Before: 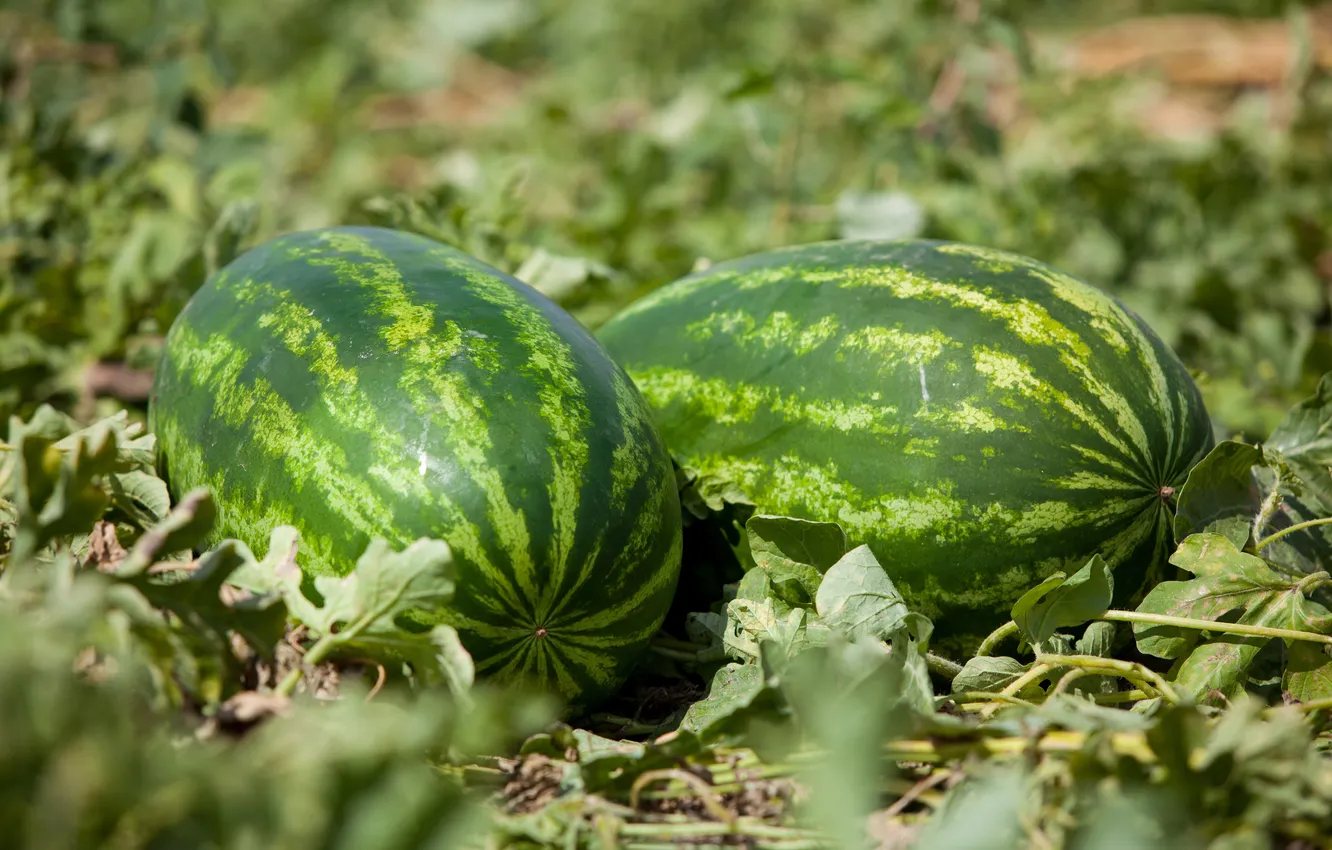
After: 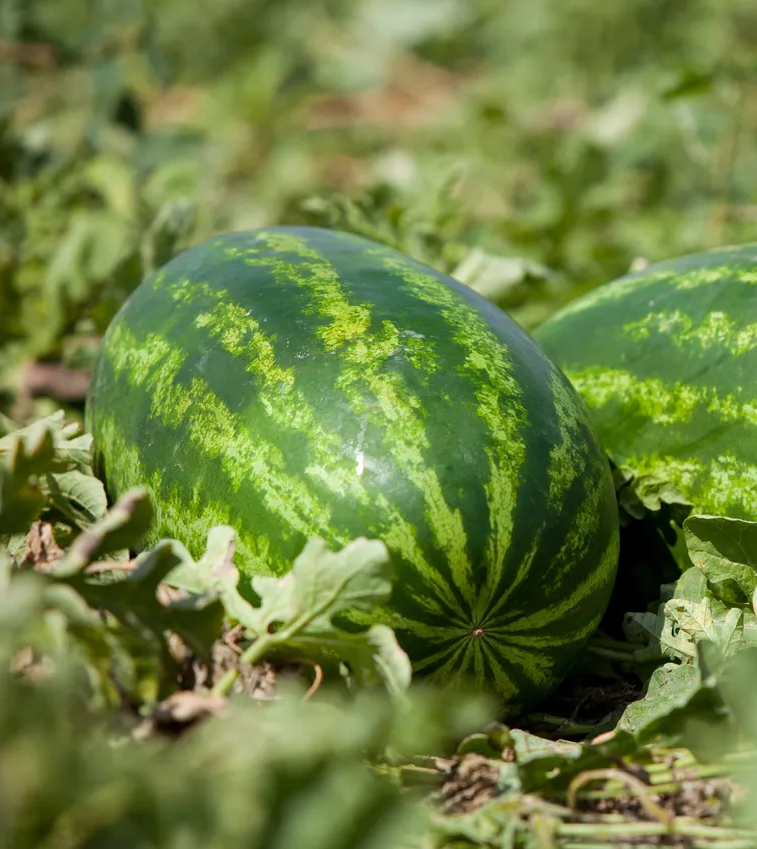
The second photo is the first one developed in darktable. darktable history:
crop: left 4.758%, right 38.348%
